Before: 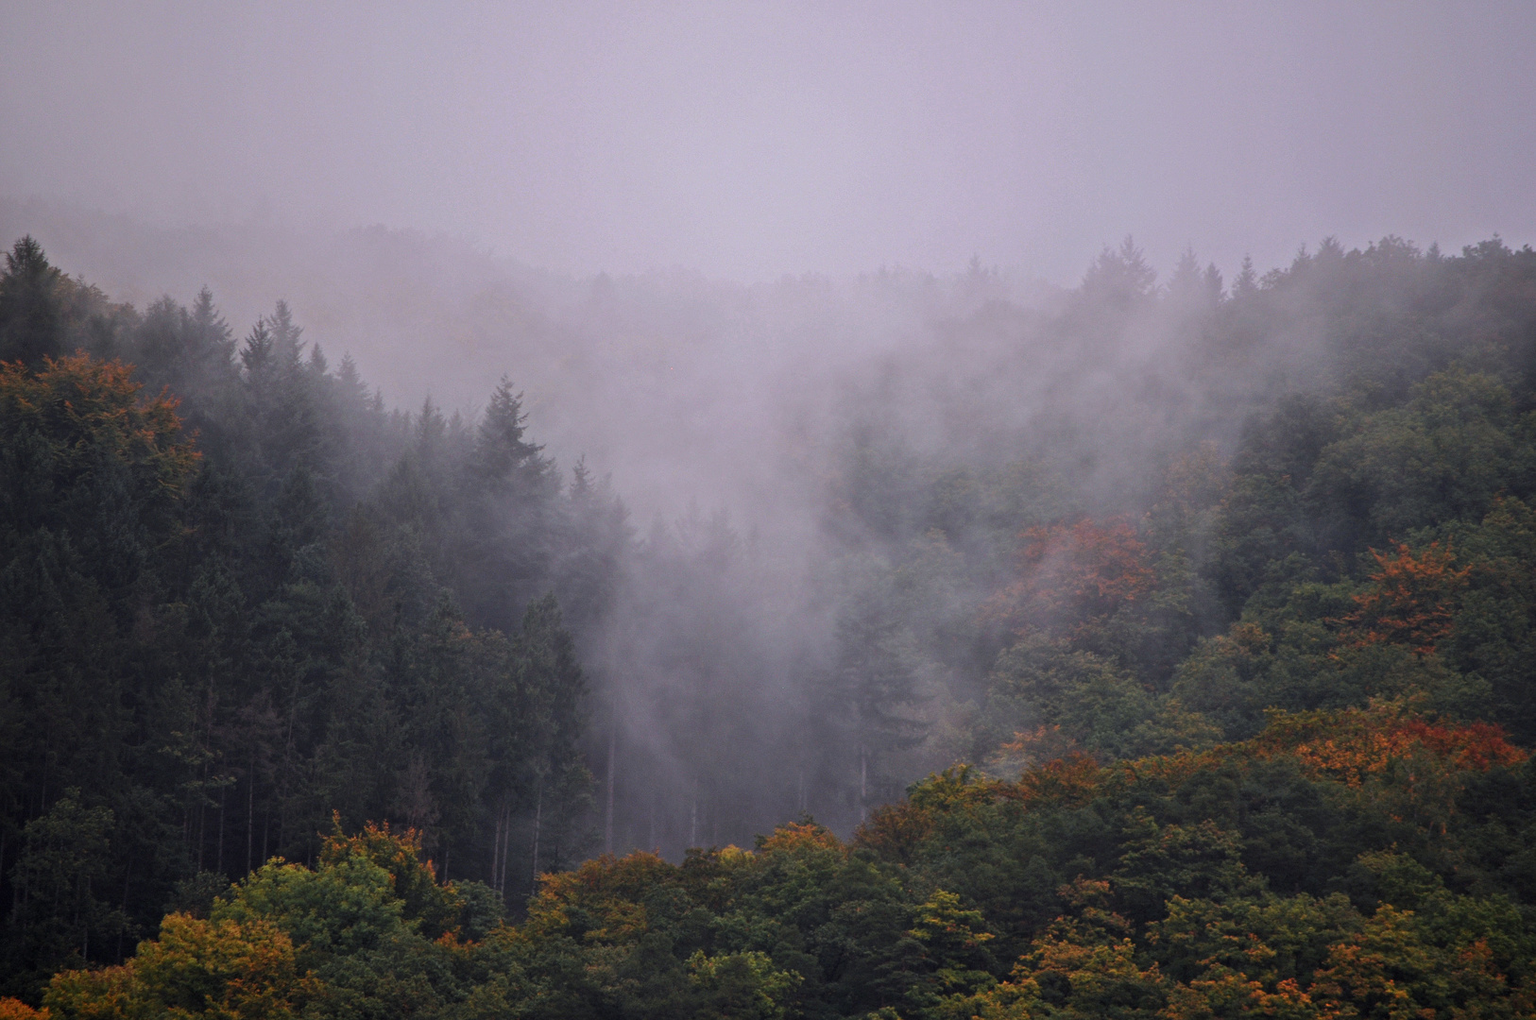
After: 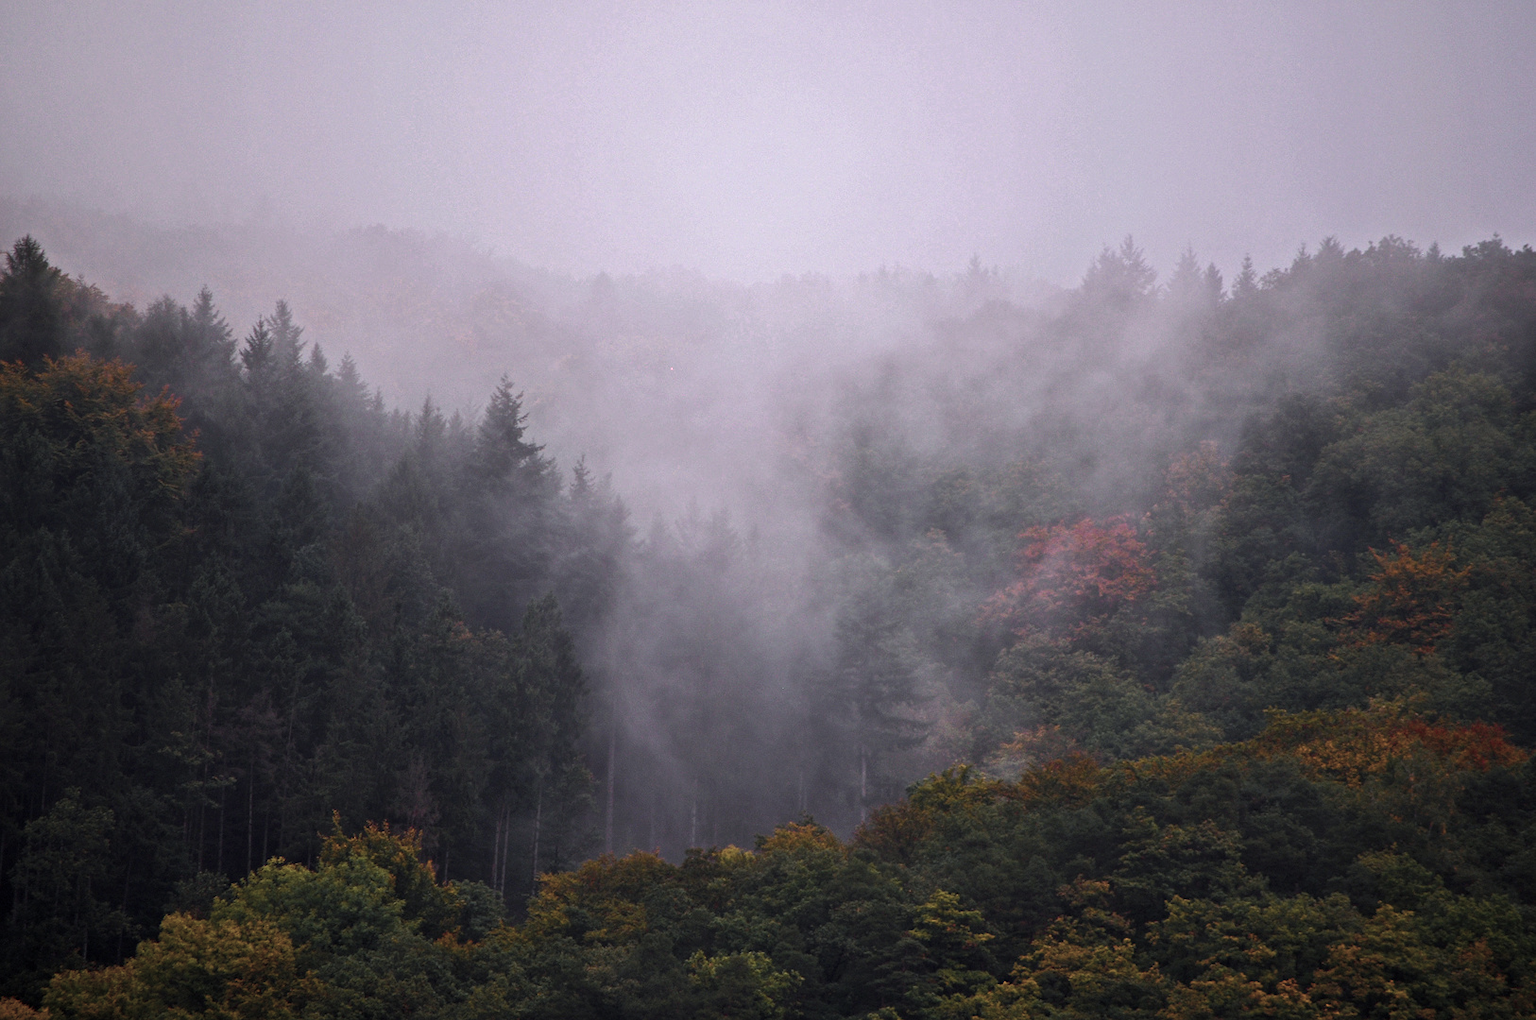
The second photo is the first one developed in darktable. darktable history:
color zones: curves: ch0 [(0, 0.6) (0.129, 0.508) (0.193, 0.483) (0.429, 0.5) (0.571, 0.5) (0.714, 0.5) (0.857, 0.5) (1, 0.6)]; ch1 [(0, 0.481) (0.112, 0.245) (0.213, 0.223) (0.429, 0.233) (0.571, 0.231) (0.683, 0.242) (0.857, 0.296) (1, 0.481)]
rotate and perspective: automatic cropping off
color balance rgb: linear chroma grading › global chroma 9%, perceptual saturation grading › global saturation 36%, perceptual saturation grading › shadows 35%, perceptual brilliance grading › global brilliance 15%, perceptual brilliance grading › shadows -35%, global vibrance 15%
